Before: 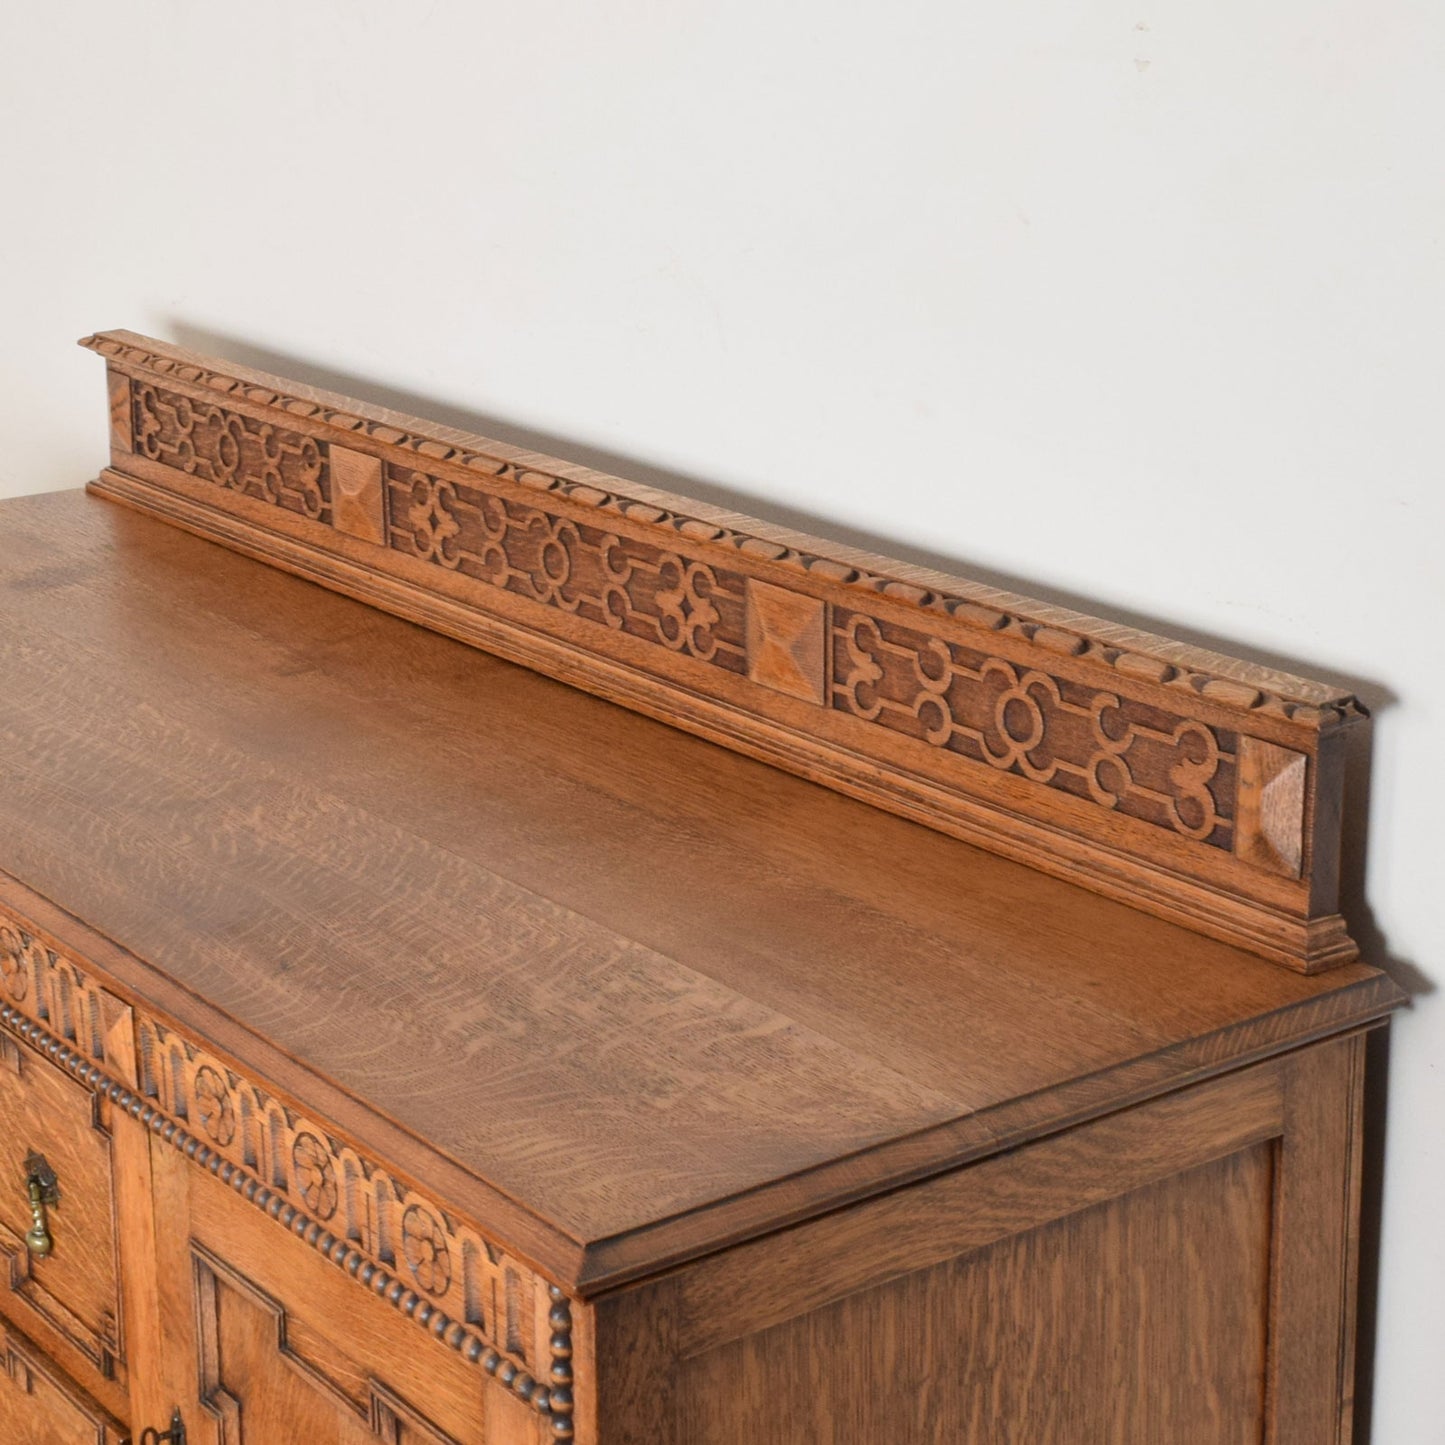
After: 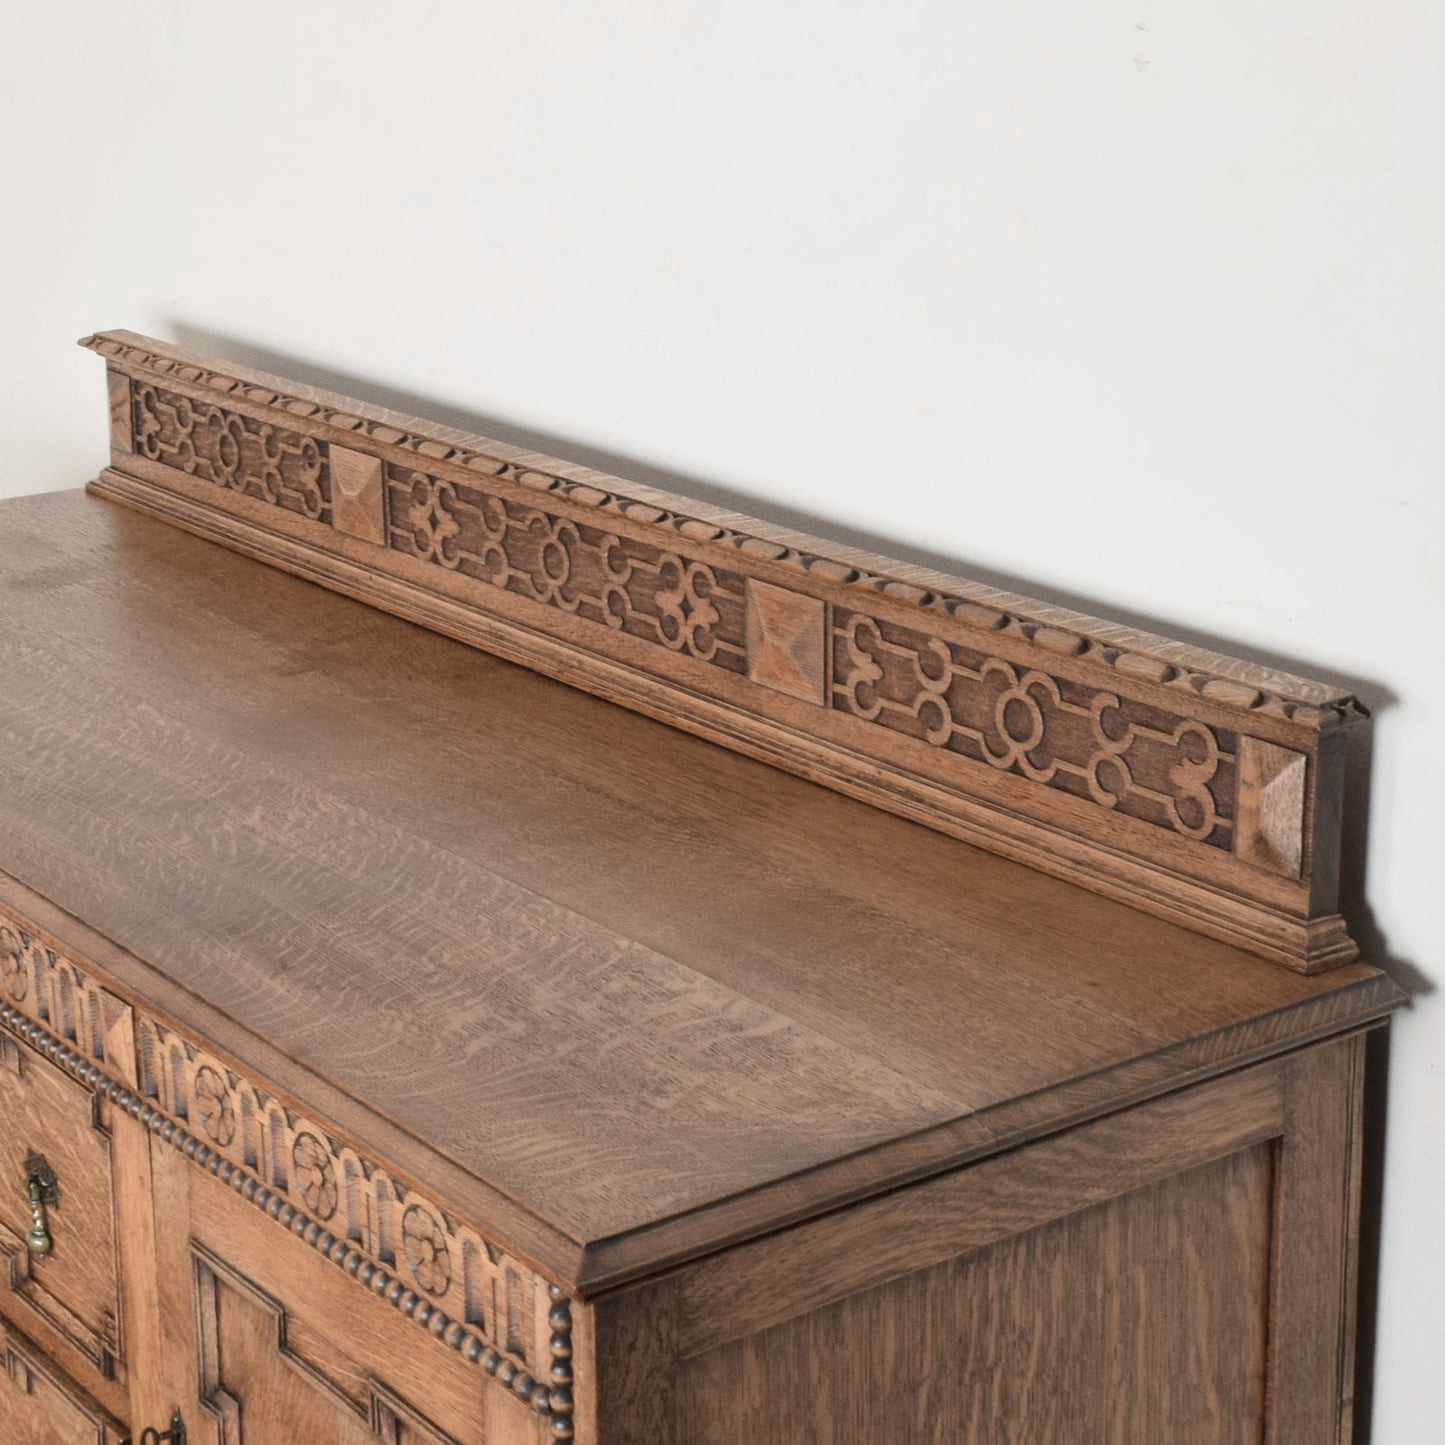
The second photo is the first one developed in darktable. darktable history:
contrast brightness saturation: contrast 0.1, saturation -0.374
